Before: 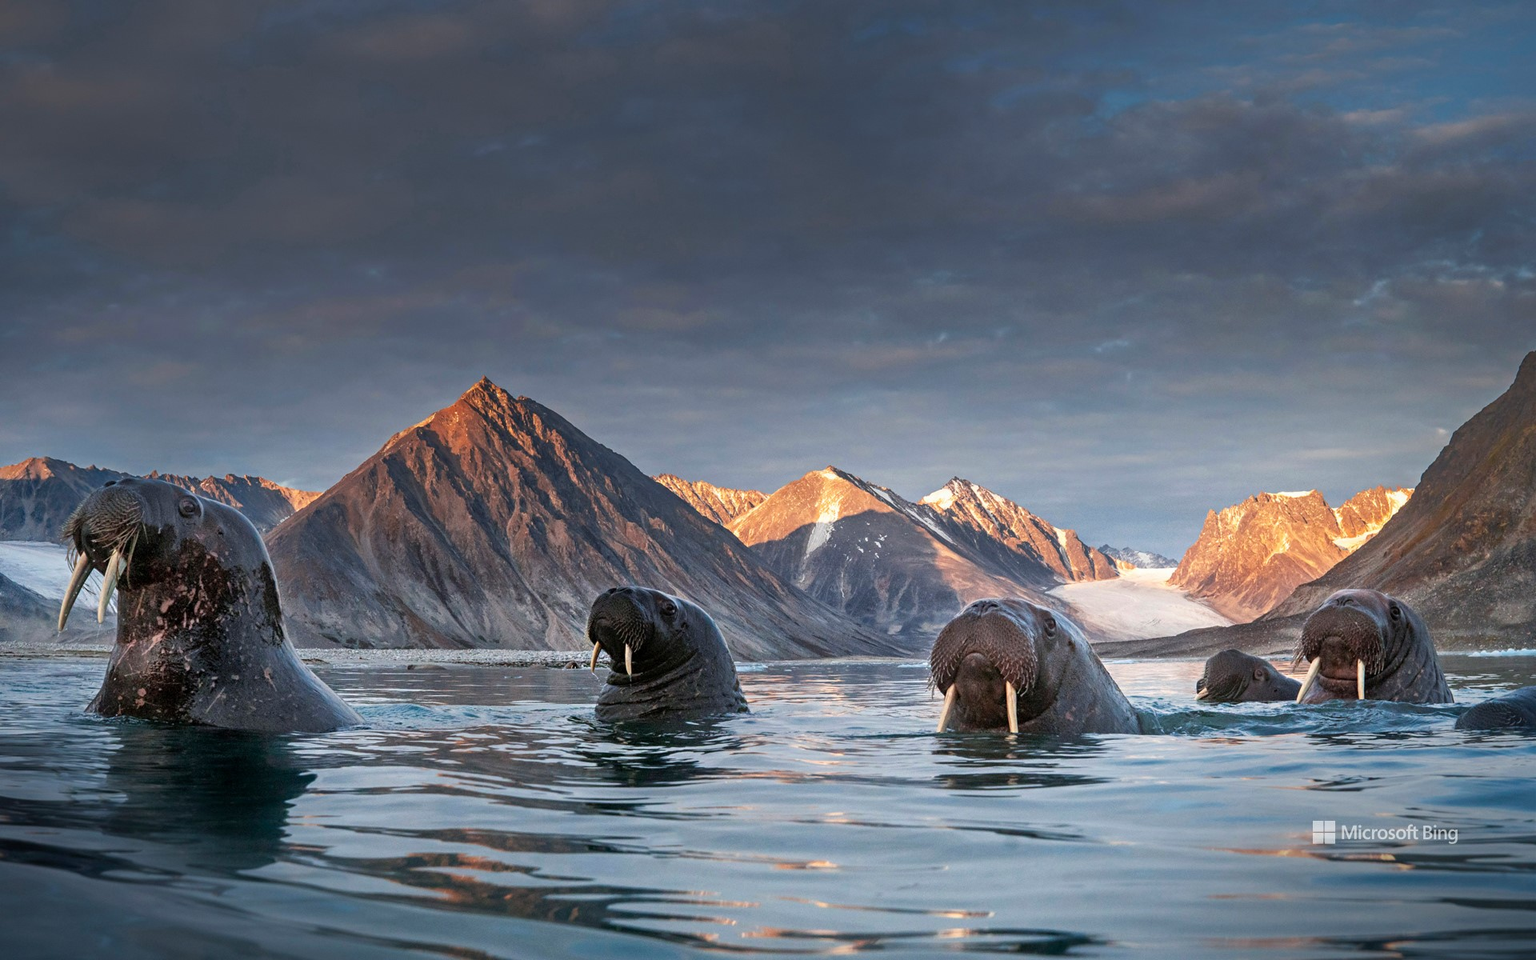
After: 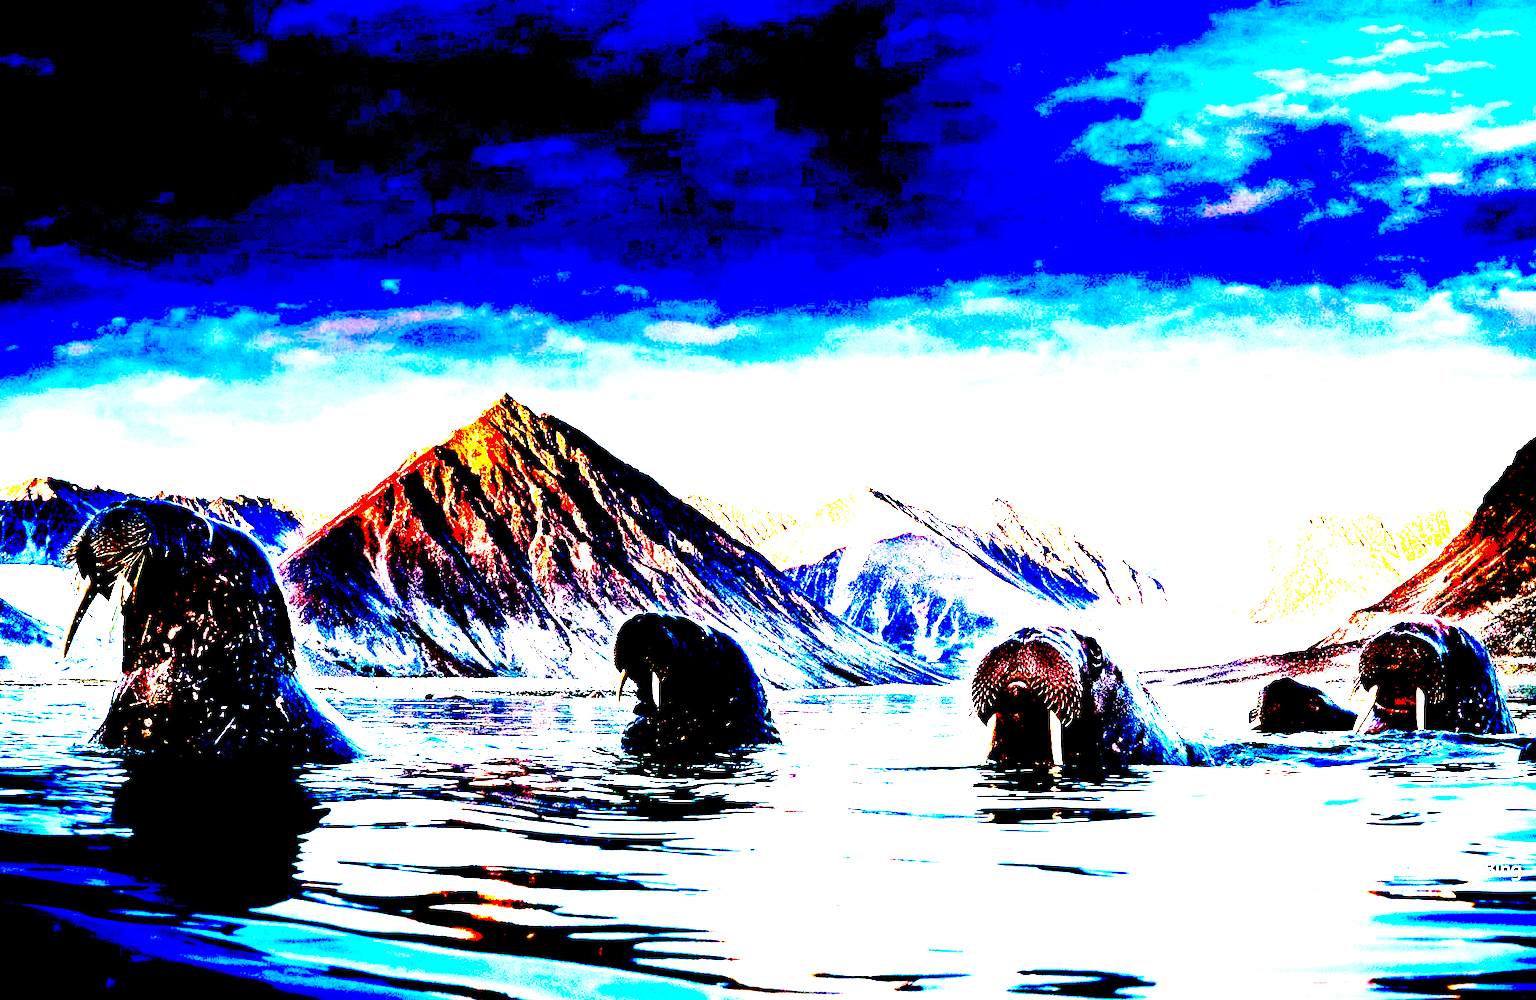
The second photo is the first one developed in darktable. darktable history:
local contrast: mode bilateral grid, contrast 21, coarseness 50, detail 119%, midtone range 0.2
crop: right 4.157%, bottom 0.033%
base curve: curves: ch0 [(0, 0) (0.036, 0.025) (0.121, 0.166) (0.206, 0.329) (0.605, 0.79) (1, 1)], preserve colors none
tone curve: curves: ch0 [(0, 0) (0.003, 0.019) (0.011, 0.022) (0.025, 0.027) (0.044, 0.037) (0.069, 0.049) (0.1, 0.066) (0.136, 0.091) (0.177, 0.125) (0.224, 0.159) (0.277, 0.206) (0.335, 0.266) (0.399, 0.332) (0.468, 0.411) (0.543, 0.492) (0.623, 0.577) (0.709, 0.668) (0.801, 0.767) (0.898, 0.869) (1, 1)], preserve colors none
exposure: black level correction 0.098, exposure 2.961 EV, compensate highlight preservation false
